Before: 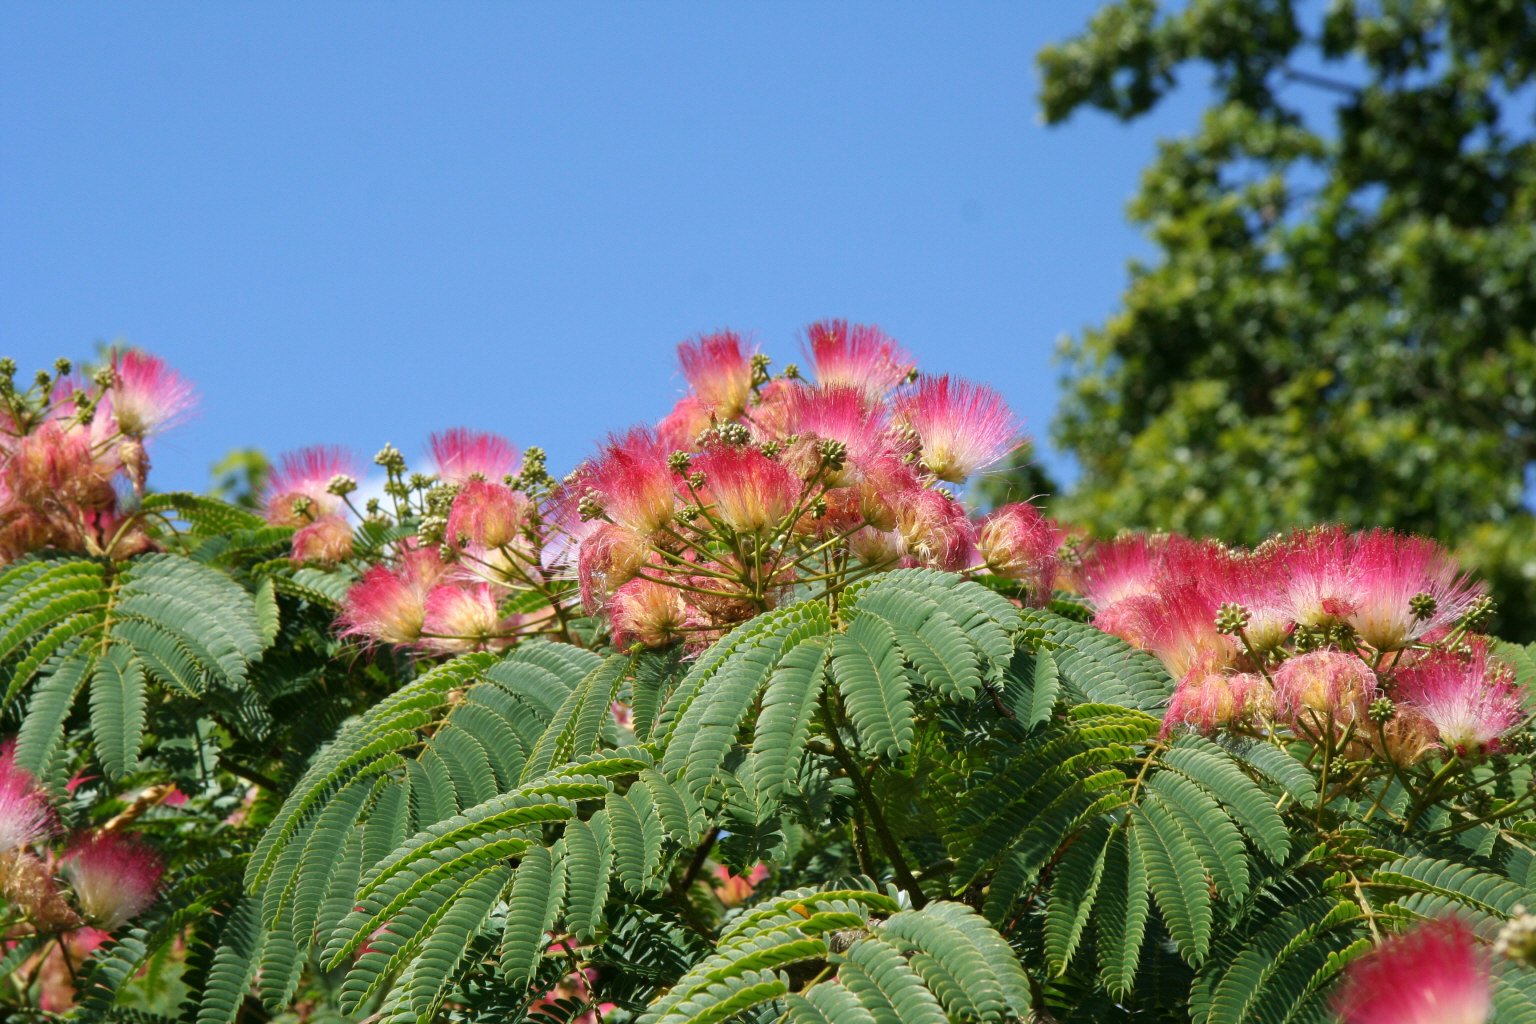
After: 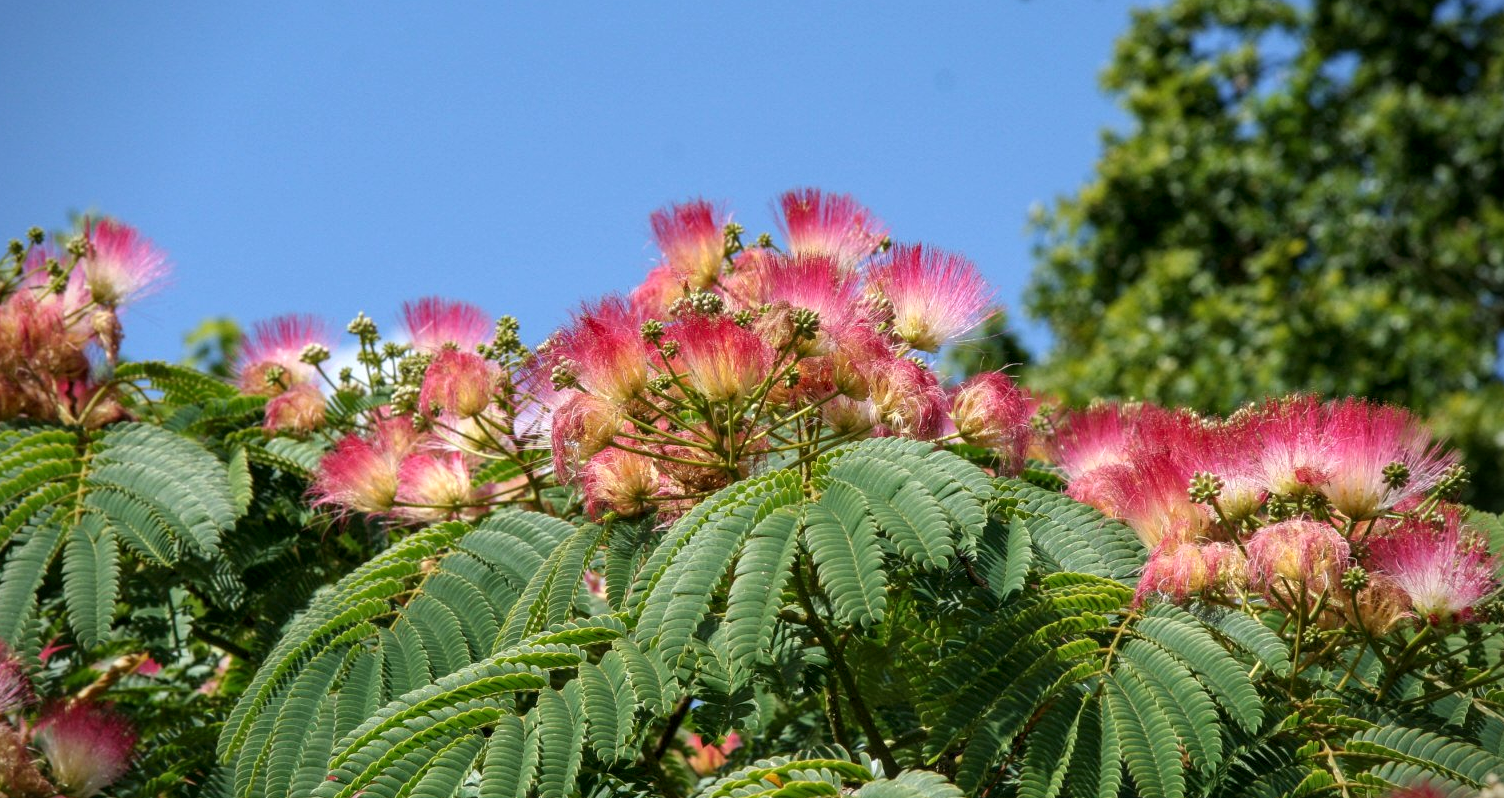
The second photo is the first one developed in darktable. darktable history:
crop and rotate: left 1.814%, top 12.818%, right 0.25%, bottom 9.225%
local contrast: on, module defaults
vignetting: saturation 0, unbound false
